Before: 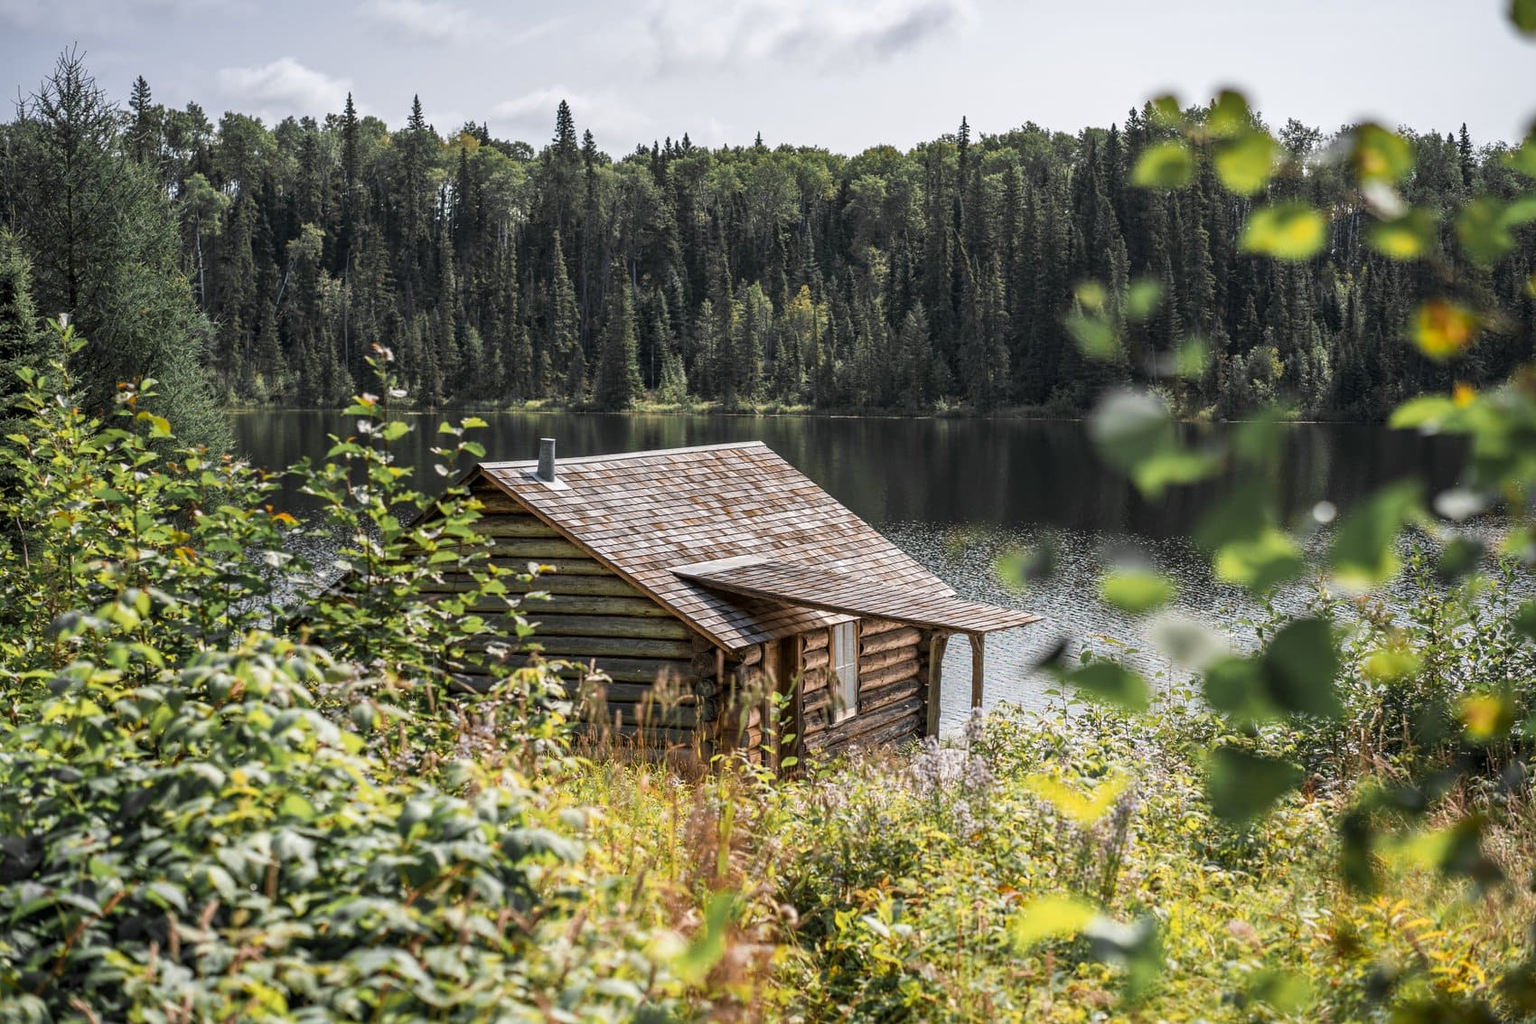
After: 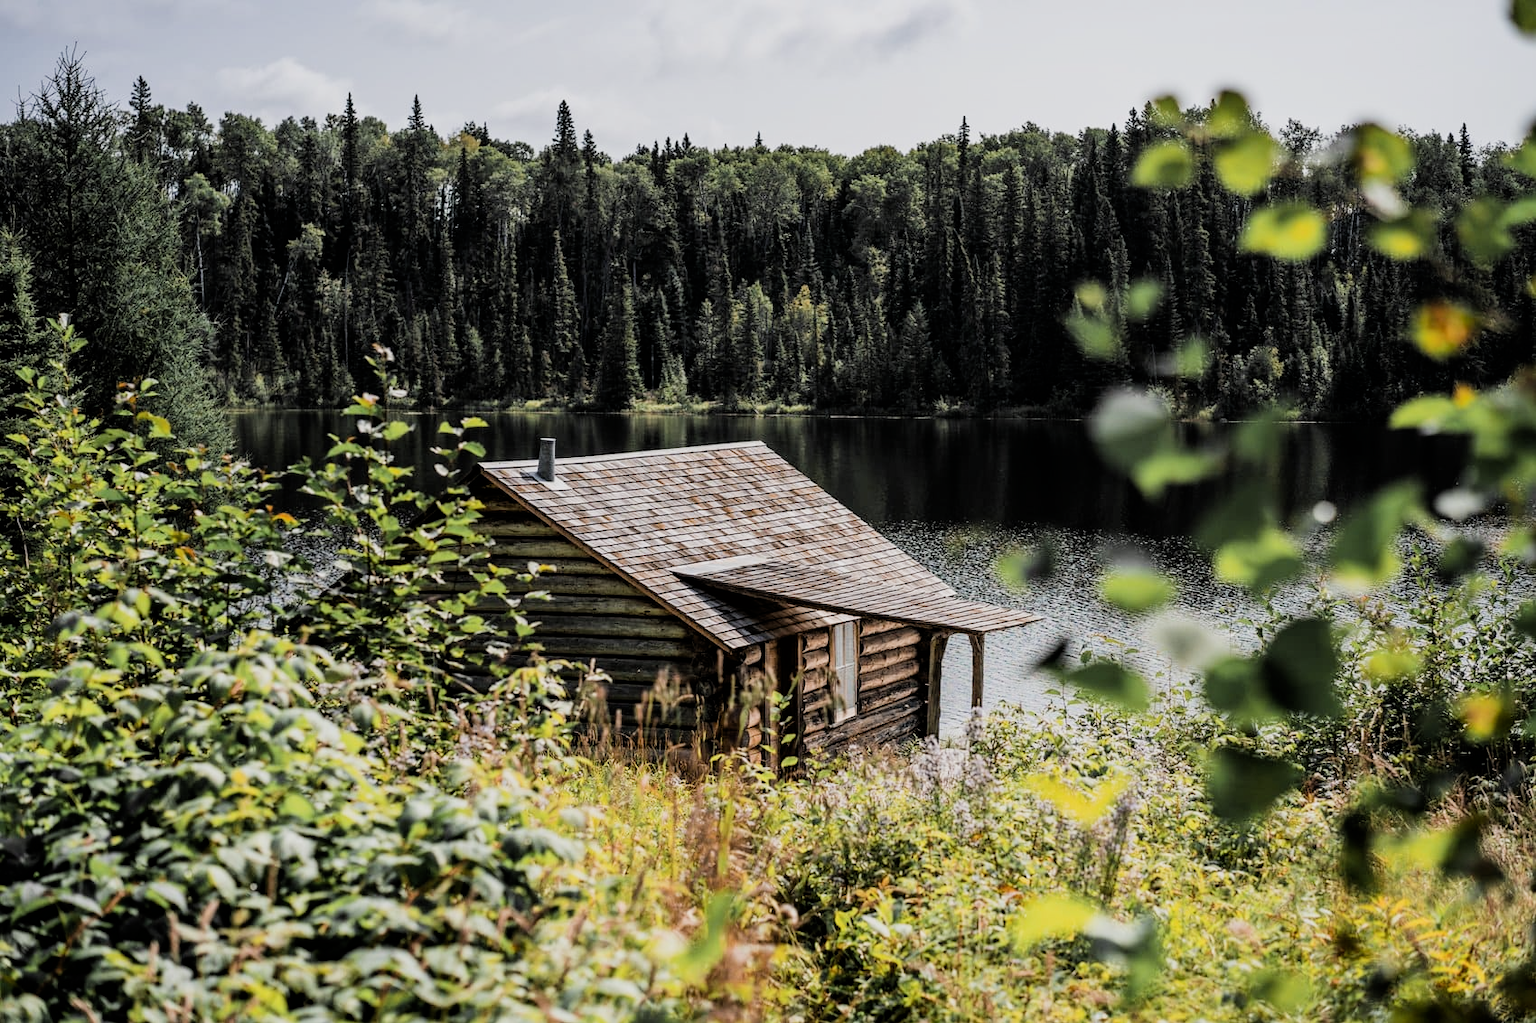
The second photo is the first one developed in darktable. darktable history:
filmic rgb: black relative exposure -5 EV, hardness 2.88, contrast 1.3, highlights saturation mix -30%
exposure: black level correction 0.001, compensate highlight preservation false
